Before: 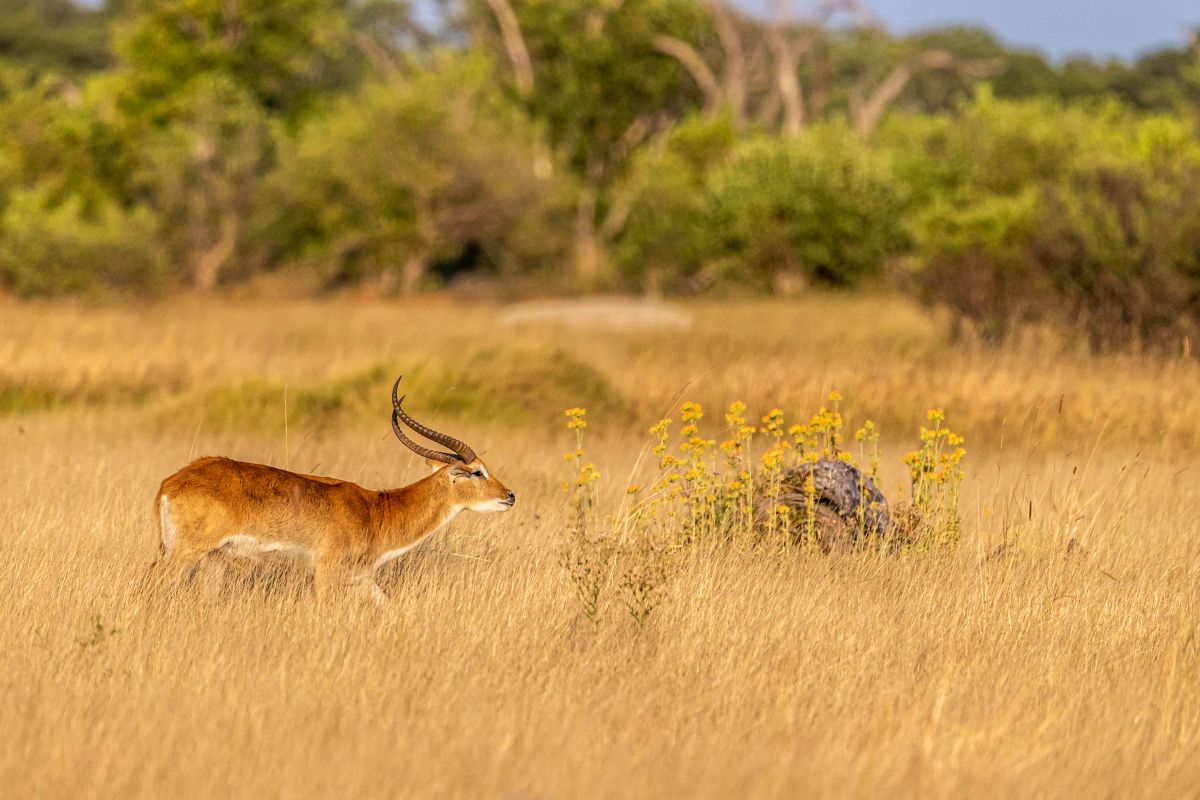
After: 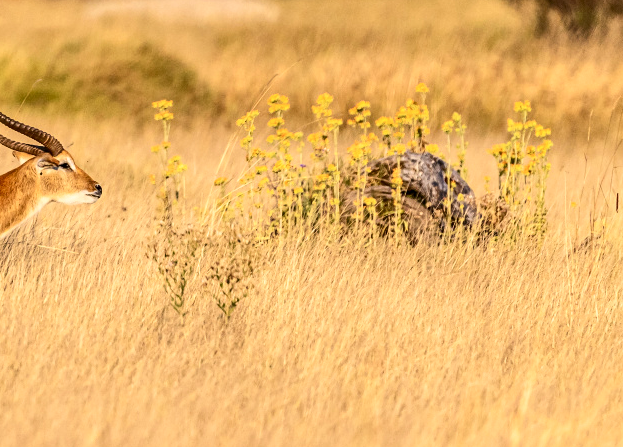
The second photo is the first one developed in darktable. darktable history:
contrast brightness saturation: contrast 0.291
crop: left 34.462%, top 38.597%, right 13.598%, bottom 5.411%
